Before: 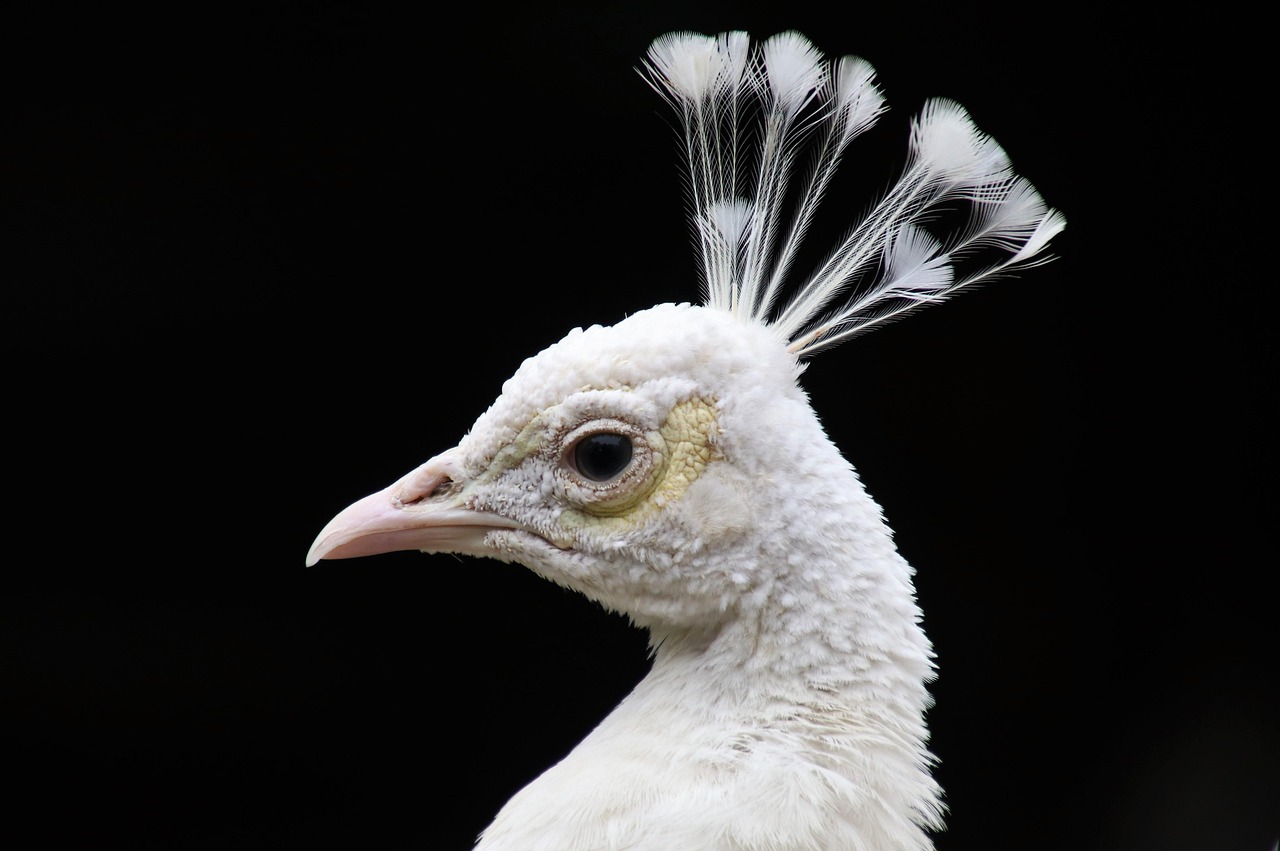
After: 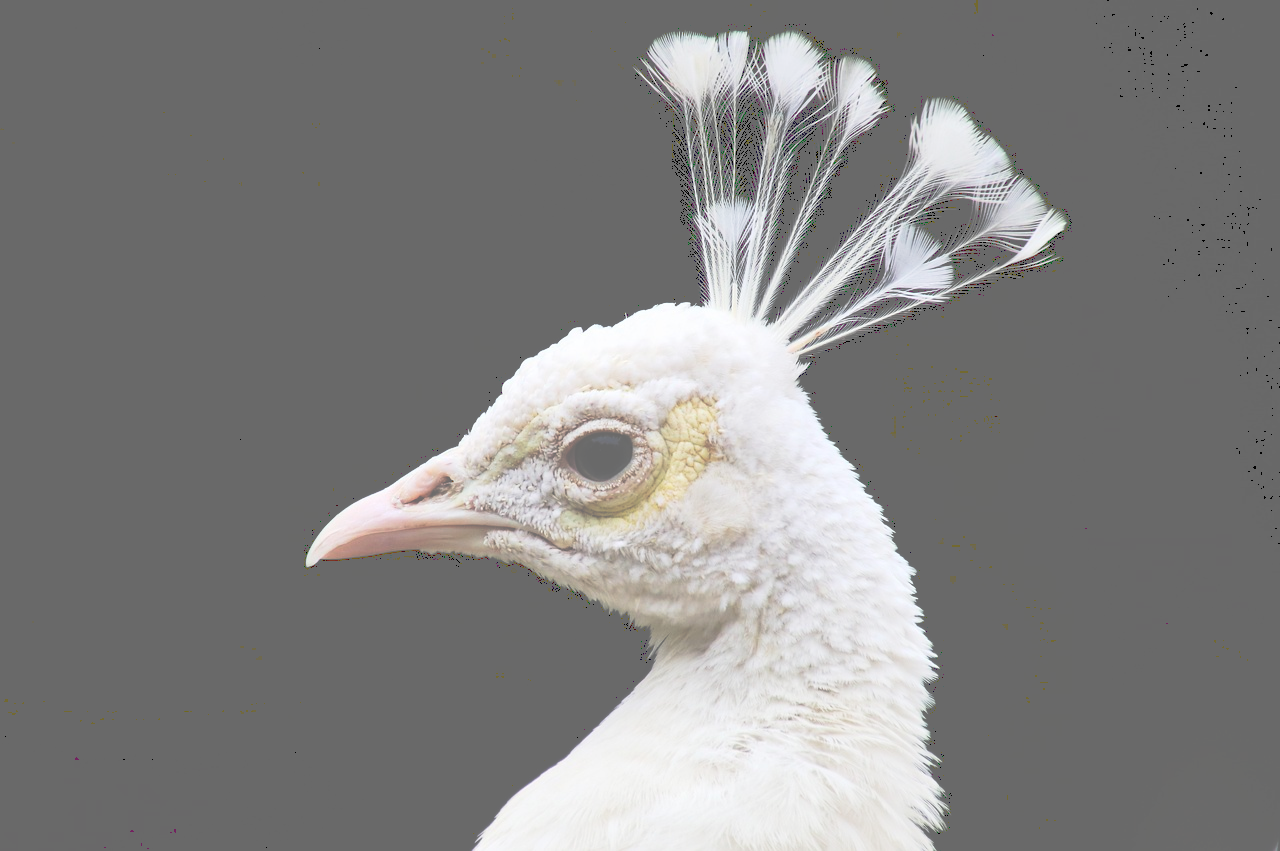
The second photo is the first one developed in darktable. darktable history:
levels: levels [0.016, 0.5, 0.996]
shadows and highlights: shadows 4.1, highlights -17.6, soften with gaussian
tone curve: curves: ch0 [(0, 0) (0.003, 0.273) (0.011, 0.276) (0.025, 0.276) (0.044, 0.28) (0.069, 0.283) (0.1, 0.288) (0.136, 0.293) (0.177, 0.302) (0.224, 0.321) (0.277, 0.349) (0.335, 0.393) (0.399, 0.448) (0.468, 0.51) (0.543, 0.589) (0.623, 0.677) (0.709, 0.761) (0.801, 0.839) (0.898, 0.909) (1, 1)], preserve colors none
global tonemap: drago (0.7, 100)
